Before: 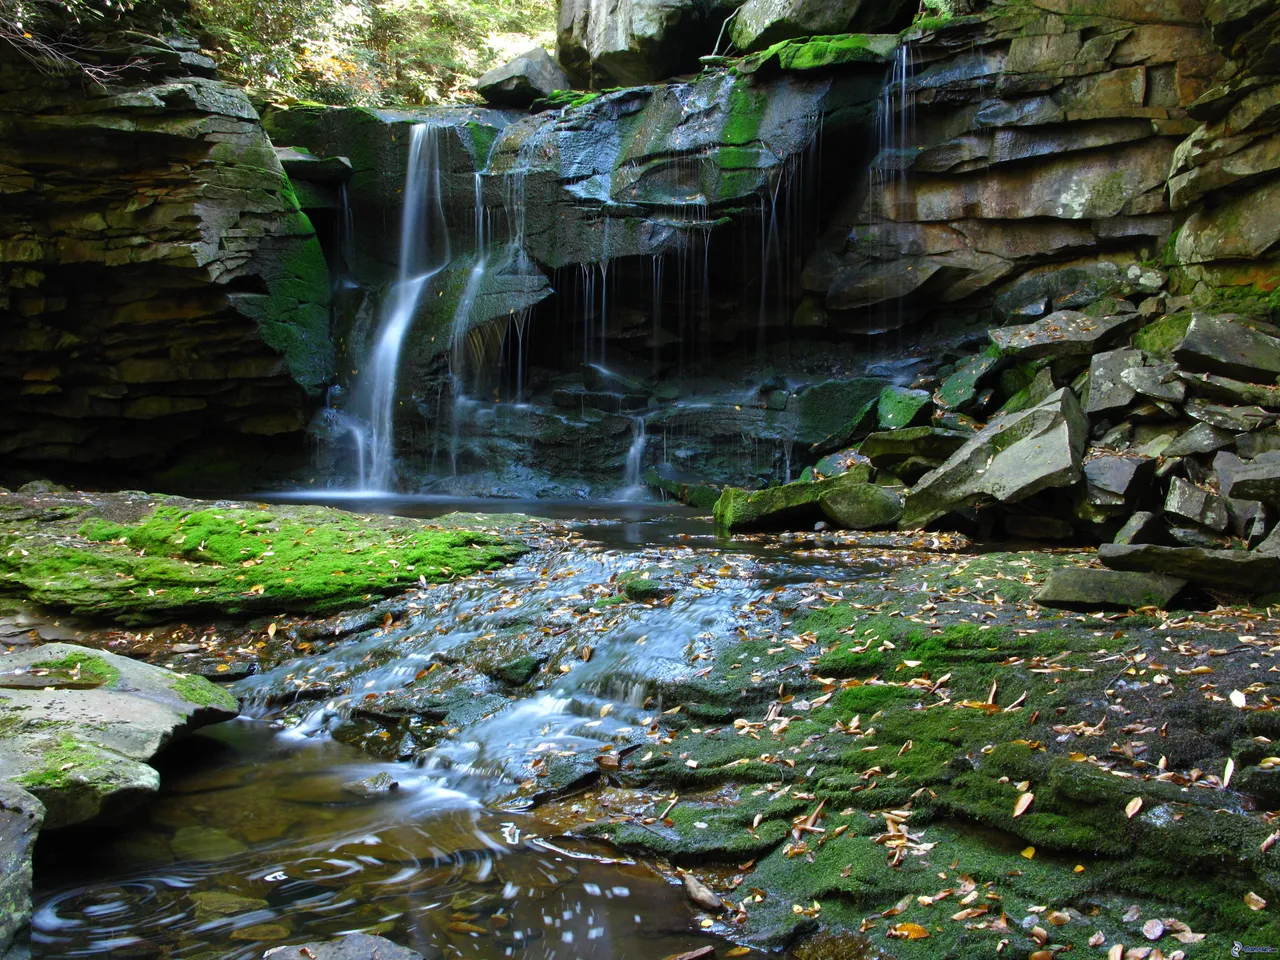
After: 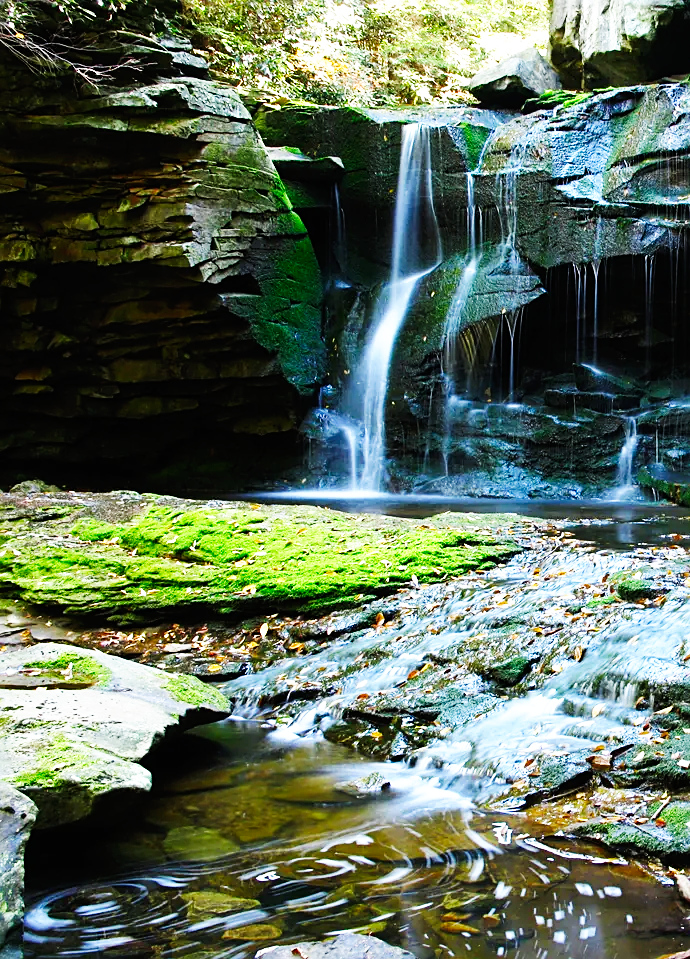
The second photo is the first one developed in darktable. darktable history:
base curve: curves: ch0 [(0, 0) (0.007, 0.004) (0.027, 0.03) (0.046, 0.07) (0.207, 0.54) (0.442, 0.872) (0.673, 0.972) (1, 1)], preserve colors none
sharpen: on, module defaults
crop: left 0.635%, right 45.405%, bottom 0.082%
